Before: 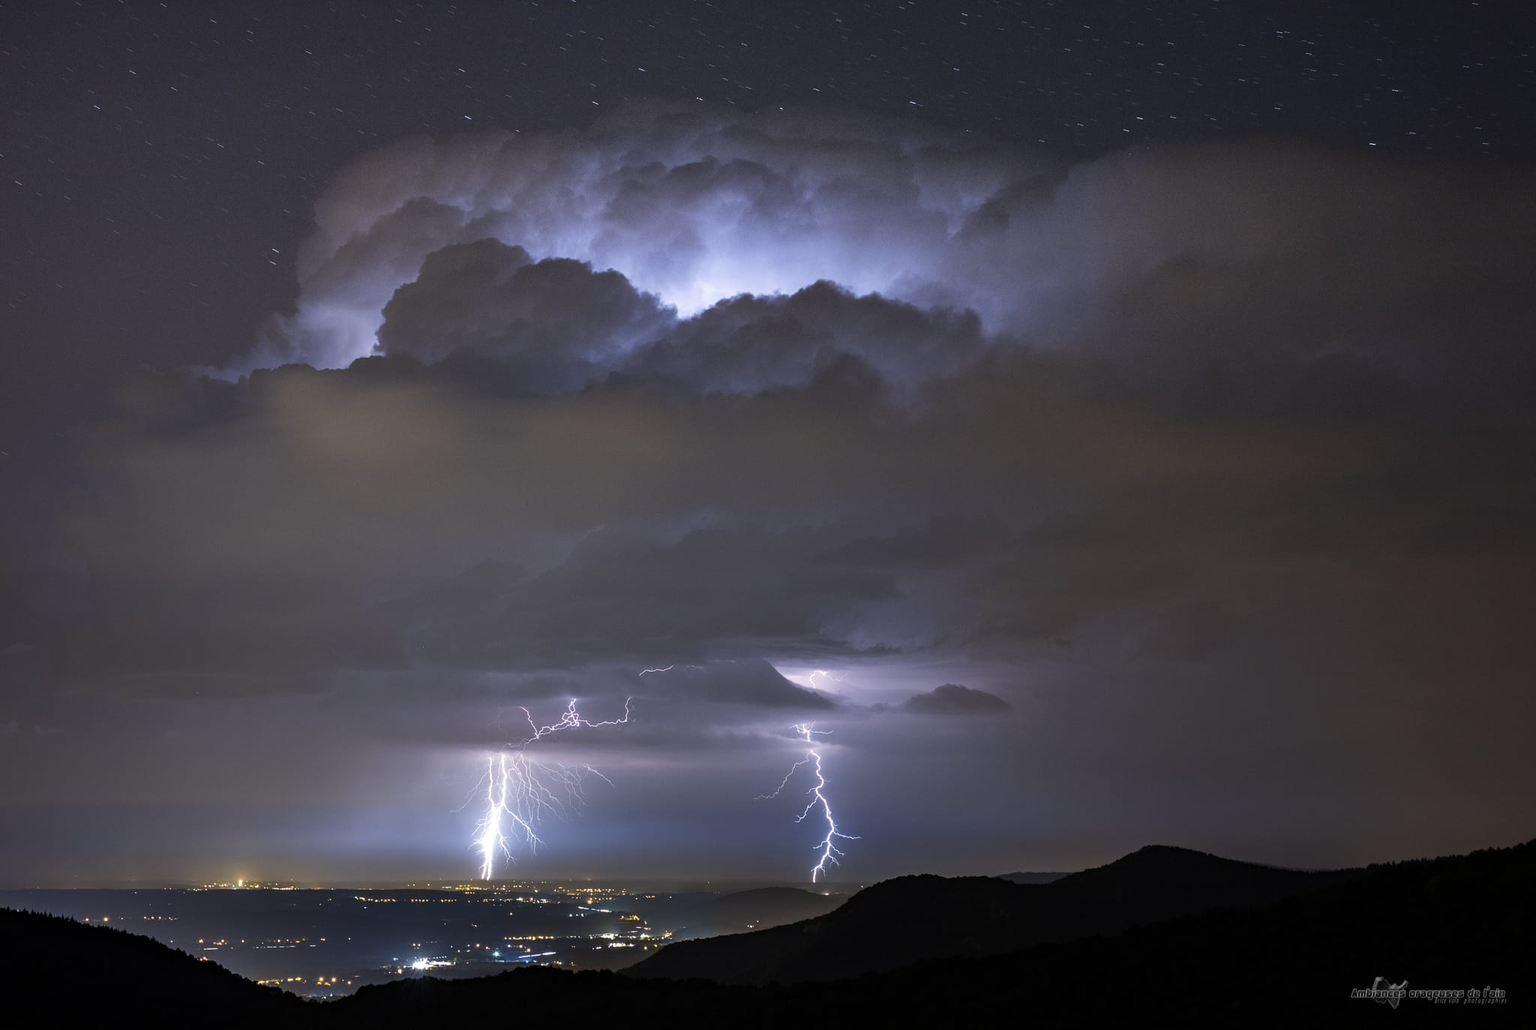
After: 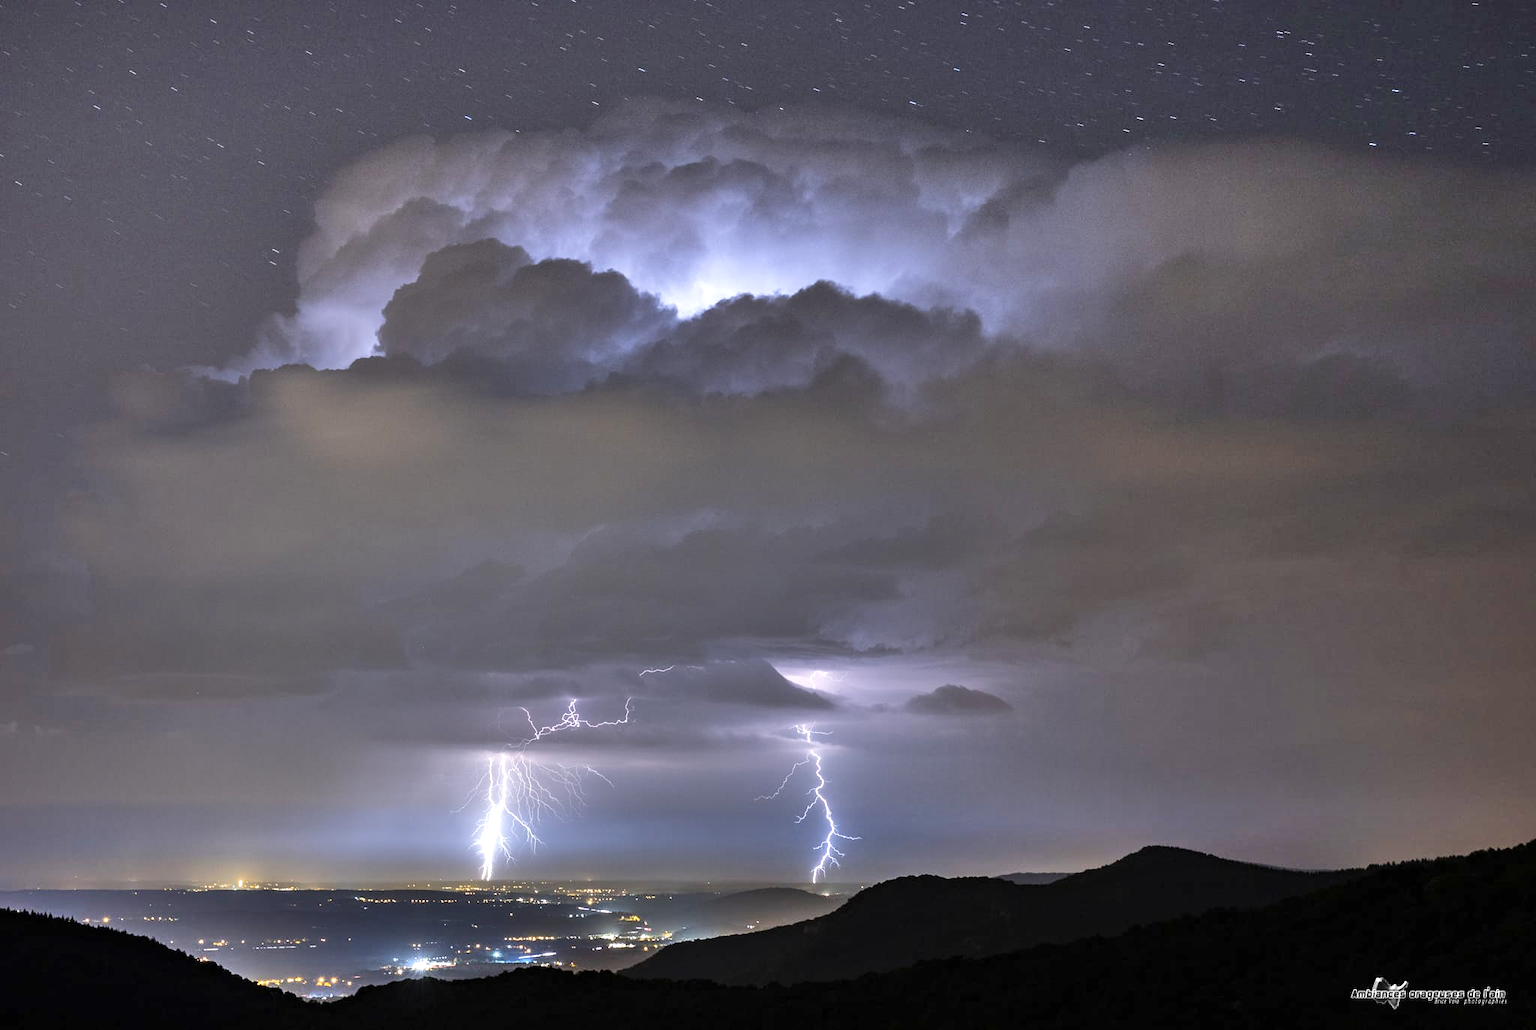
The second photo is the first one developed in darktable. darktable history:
shadows and highlights: radius 110.53, shadows 50.97, white point adjustment 9.1, highlights -2.73, soften with gaussian
